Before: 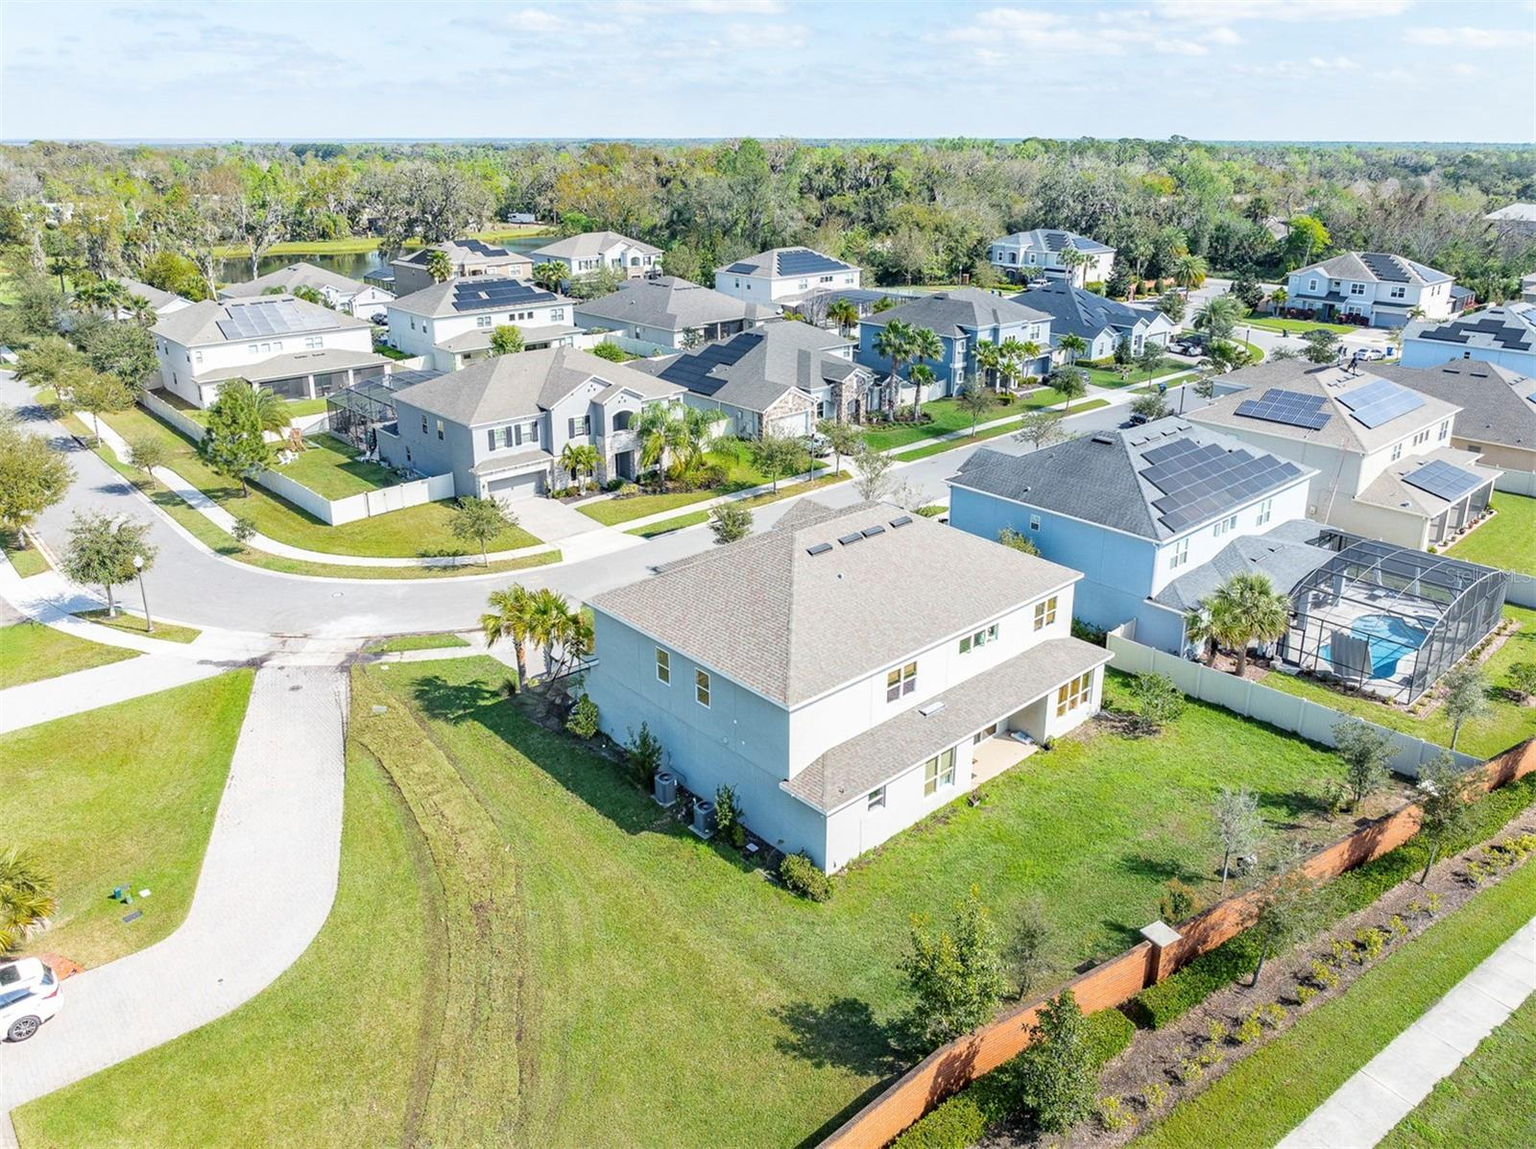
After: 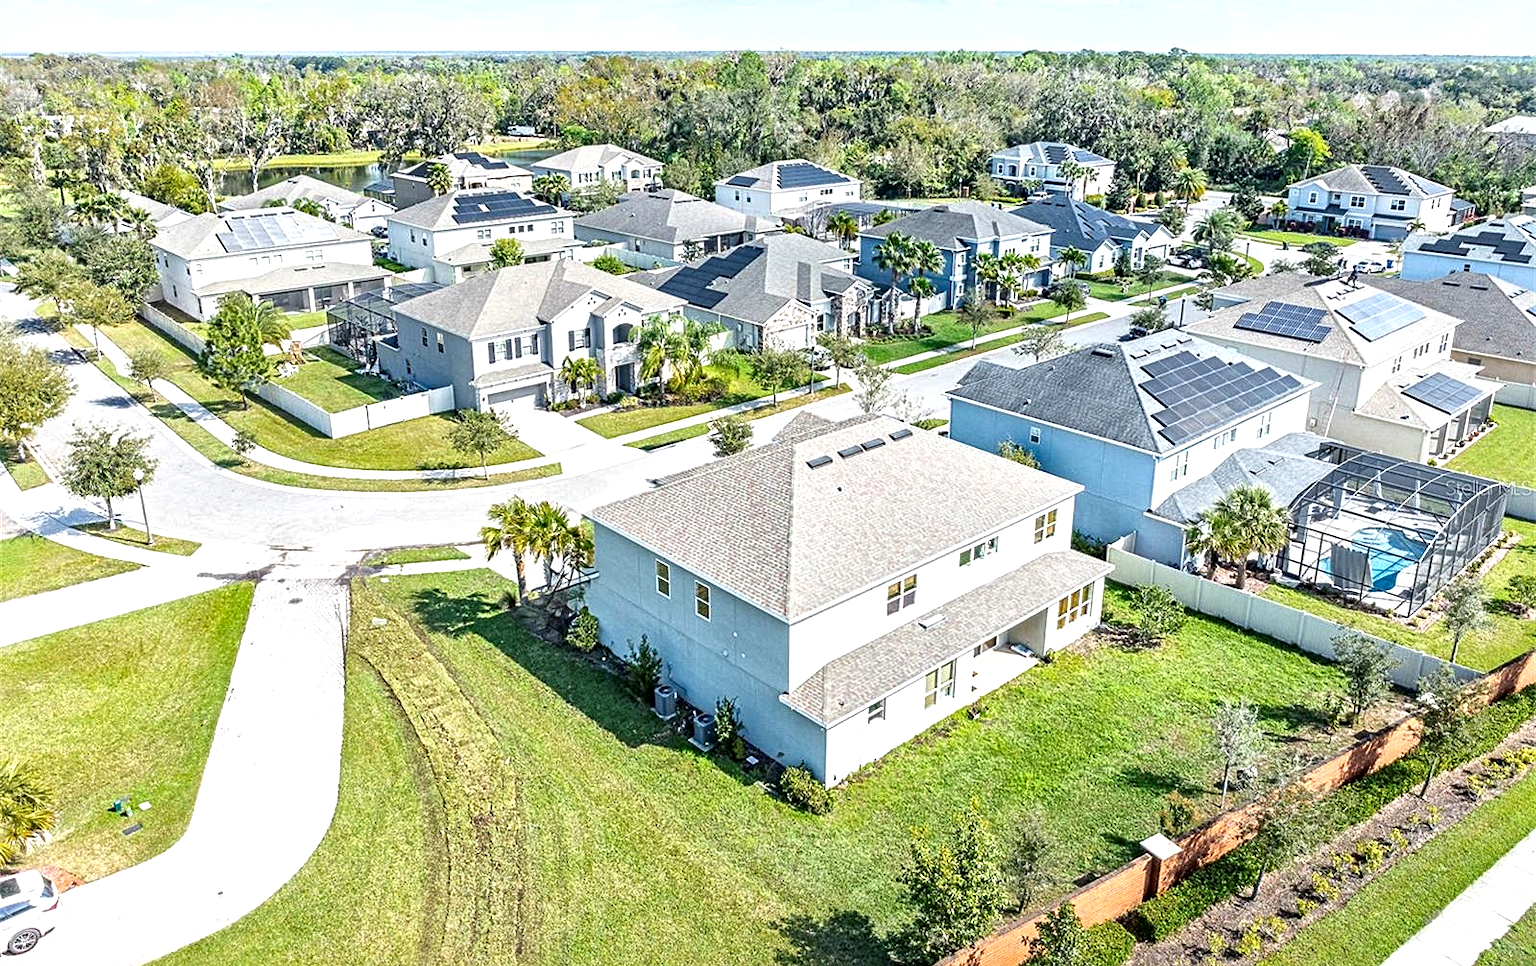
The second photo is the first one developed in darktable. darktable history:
local contrast: mode bilateral grid, contrast 20, coarseness 51, detail 171%, midtone range 0.2
exposure: black level correction 0, exposure 0.3 EV, compensate highlight preservation false
crop: top 7.622%, bottom 8.241%
contrast equalizer: octaves 7, y [[0.5, 0.5, 0.5, 0.539, 0.64, 0.611], [0.5 ×6], [0.5 ×6], [0 ×6], [0 ×6]]
